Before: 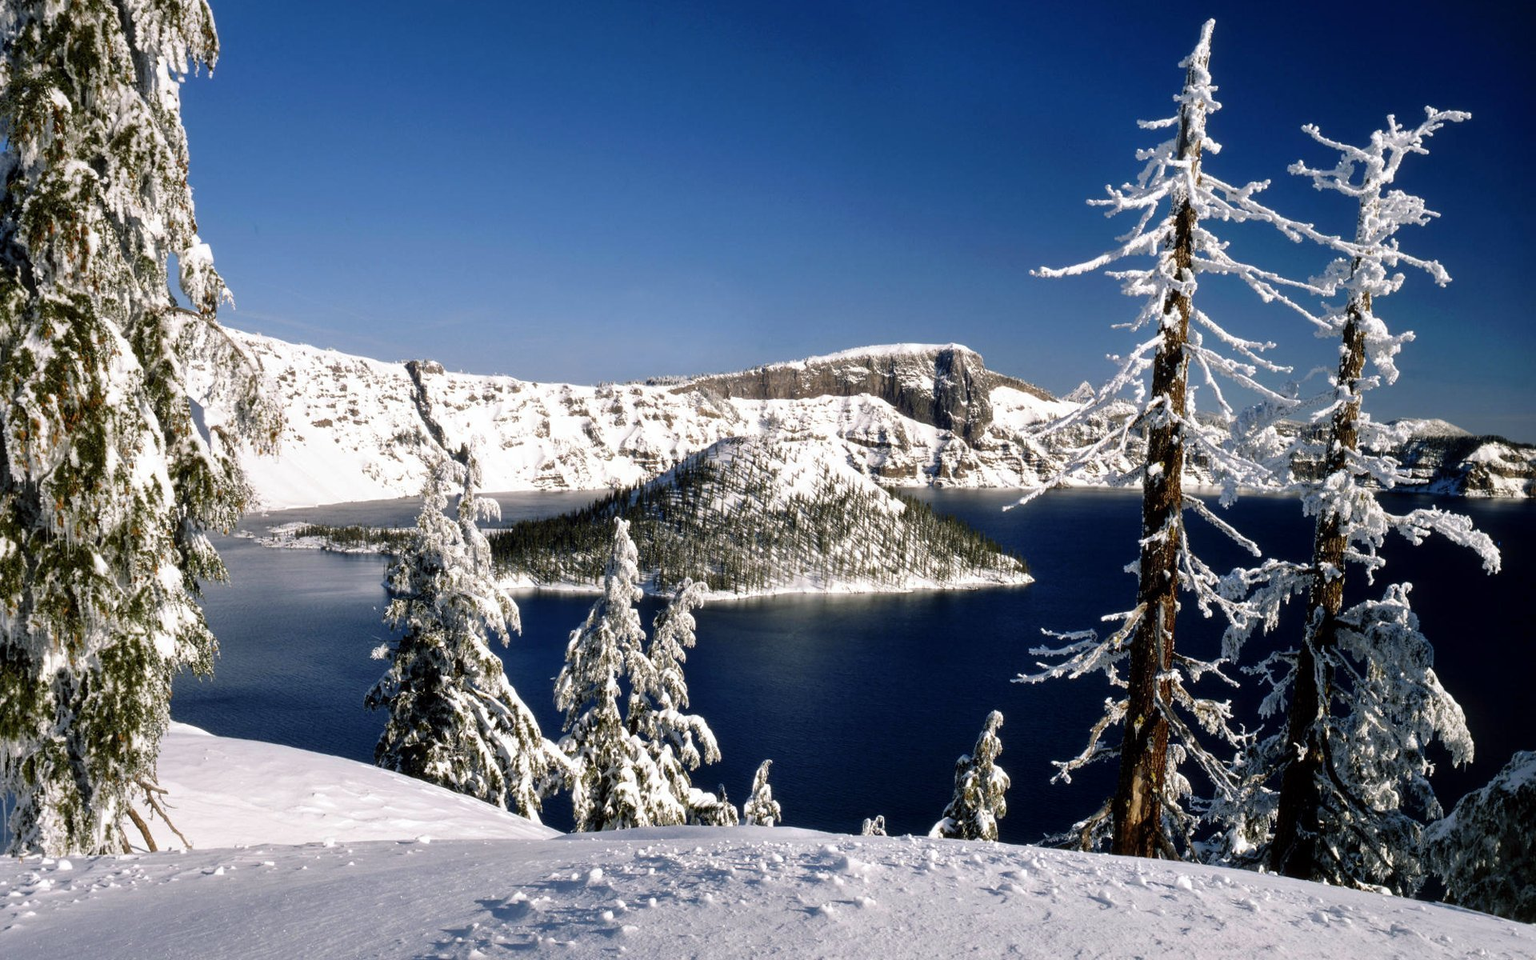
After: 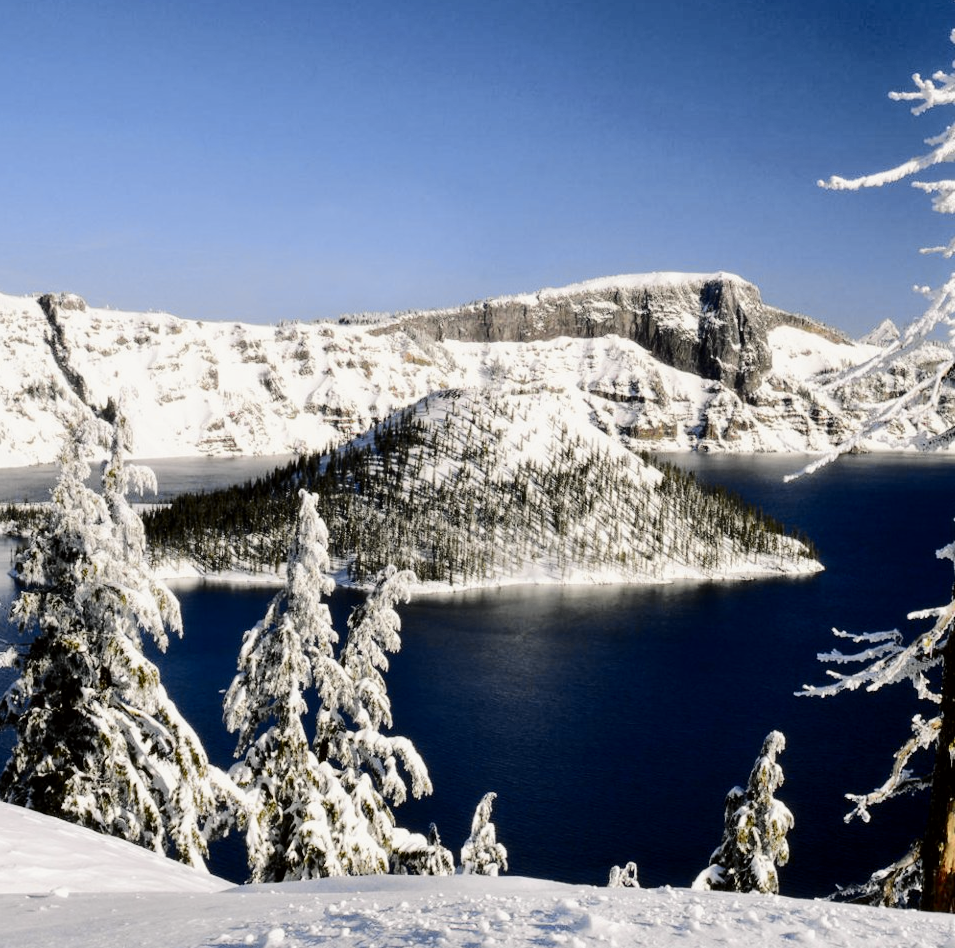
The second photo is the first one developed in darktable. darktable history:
tone curve: curves: ch0 [(0.014, 0) (0.13, 0.09) (0.227, 0.211) (0.33, 0.395) (0.494, 0.615) (0.662, 0.76) (0.795, 0.846) (1, 0.969)]; ch1 [(0, 0) (0.366, 0.367) (0.447, 0.416) (0.473, 0.484) (0.504, 0.502) (0.525, 0.518) (0.564, 0.601) (0.634, 0.66) (0.746, 0.804) (1, 1)]; ch2 [(0, 0) (0.333, 0.346) (0.375, 0.375) (0.424, 0.43) (0.476, 0.498) (0.496, 0.505) (0.517, 0.522) (0.548, 0.548) (0.579, 0.618) (0.651, 0.674) (0.688, 0.728) (1, 1)], color space Lab, independent channels, preserve colors none
crop and rotate: angle 0.019°, left 24.43%, top 13.121%, right 25.787%, bottom 7.754%
tone equalizer: edges refinement/feathering 500, mask exposure compensation -1.57 EV, preserve details no
